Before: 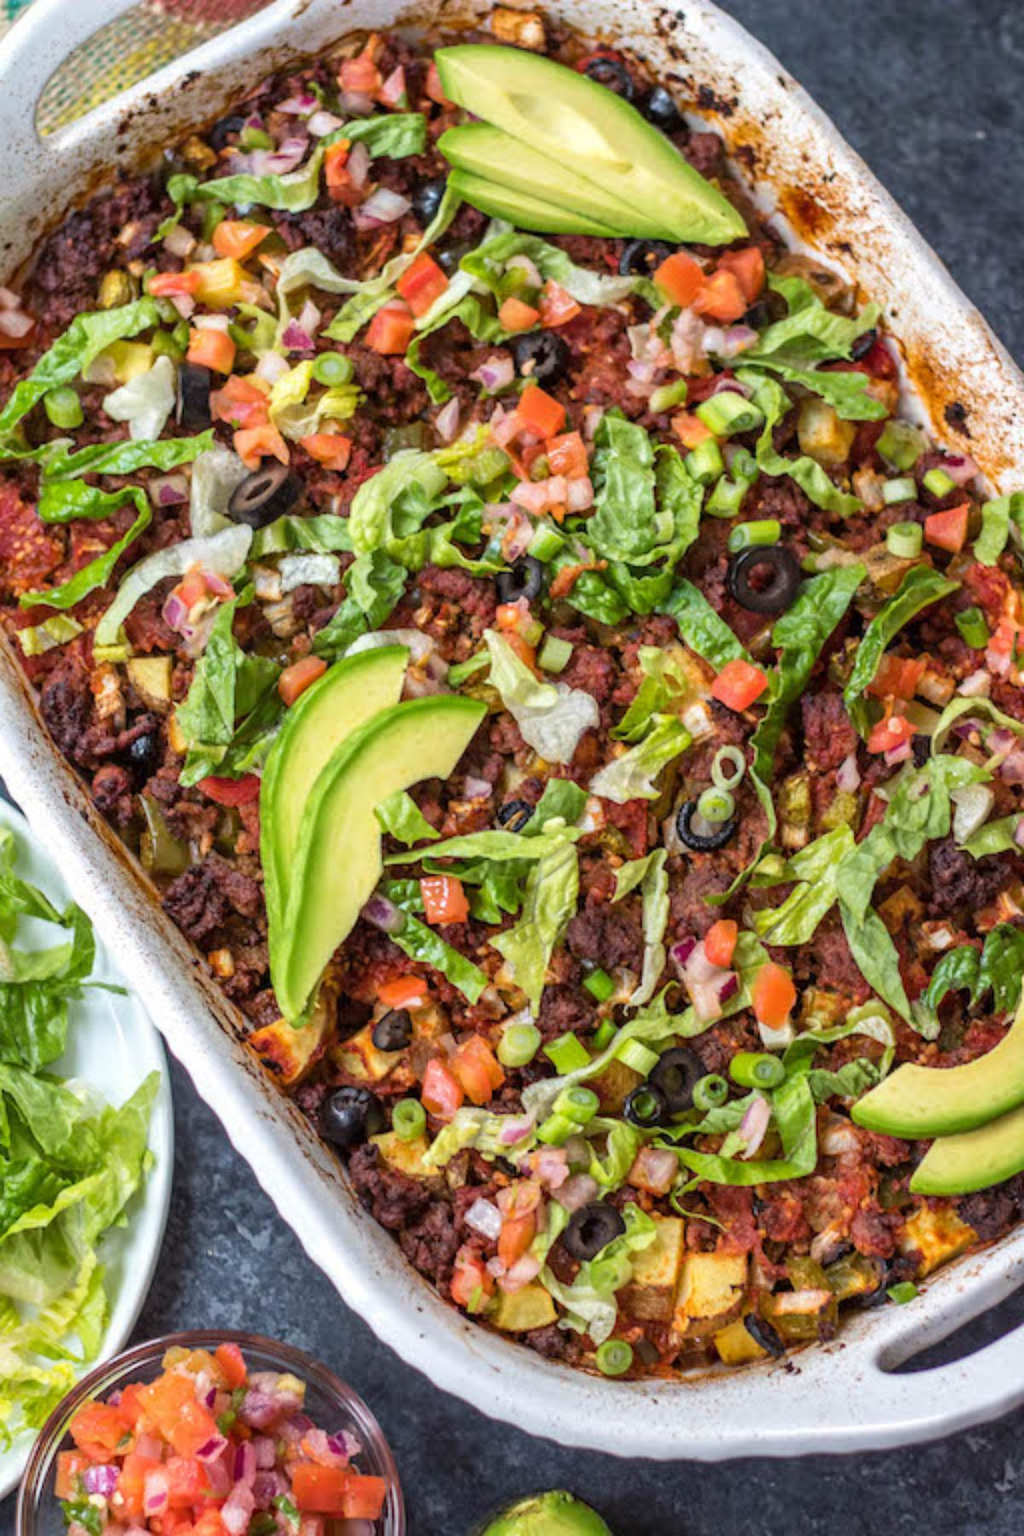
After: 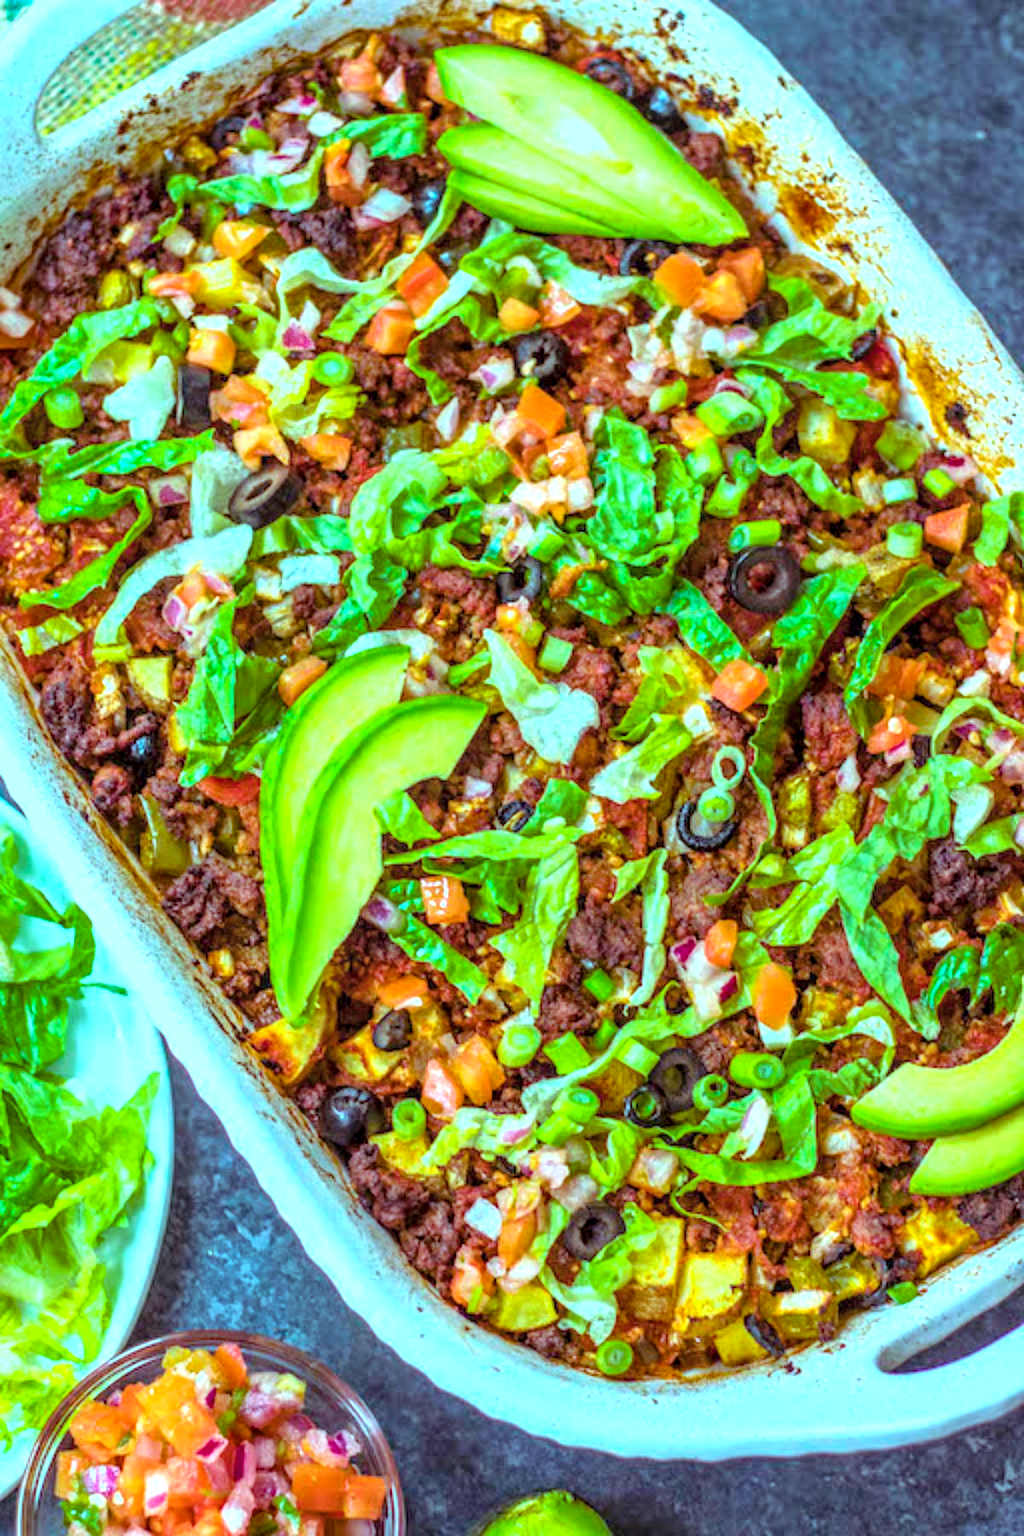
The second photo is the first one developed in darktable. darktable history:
color correction: highlights b* 0.017, saturation 0.832
exposure: black level correction 0.001, exposure 1.116 EV, compensate highlight preservation false
local contrast: on, module defaults
color balance rgb: shadows lift › chroma 3.127%, shadows lift › hue 278.96°, highlights gain › luminance -32.95%, highlights gain › chroma 5.673%, highlights gain › hue 218.78°, white fulcrum 0.988 EV, perceptual saturation grading › global saturation 31.159%, global vibrance 39.472%
